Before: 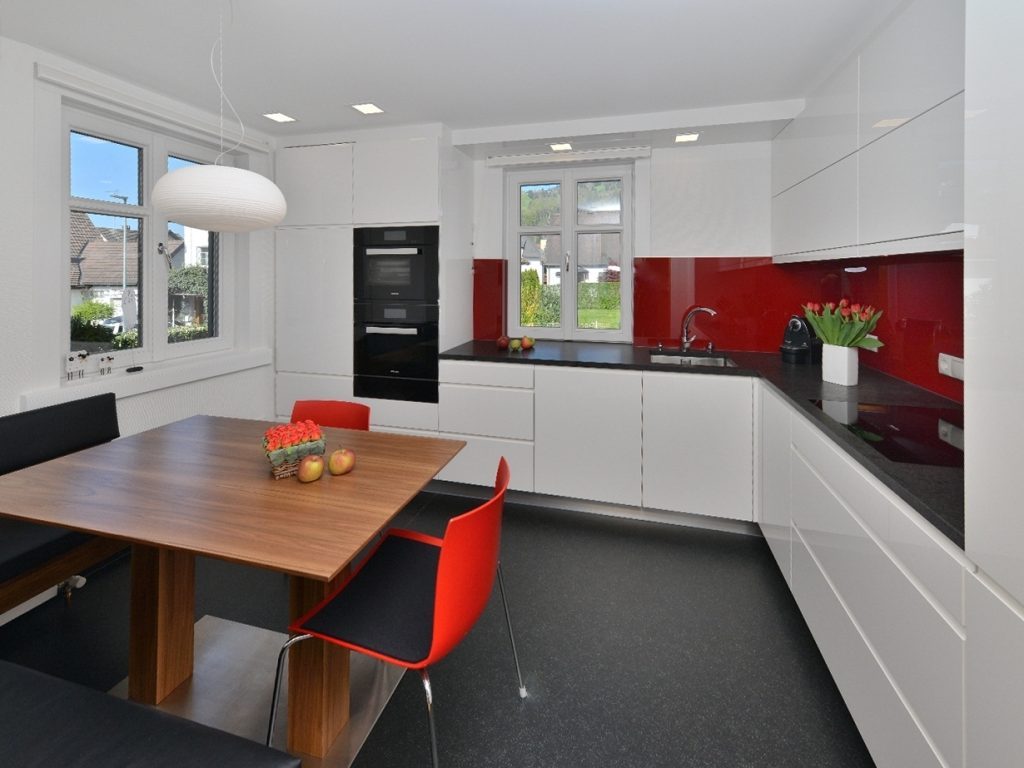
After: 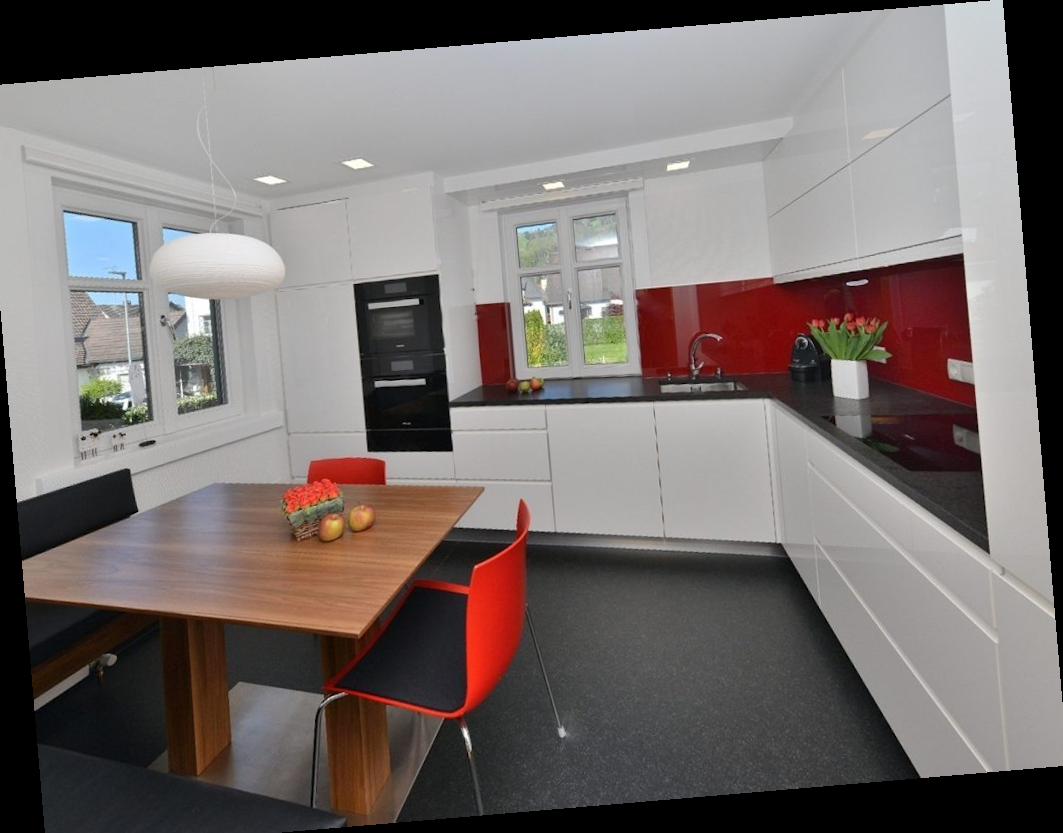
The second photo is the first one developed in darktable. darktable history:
rotate and perspective: rotation -4.86°, automatic cropping off
crop: left 1.743%, right 0.268%, bottom 2.011%
